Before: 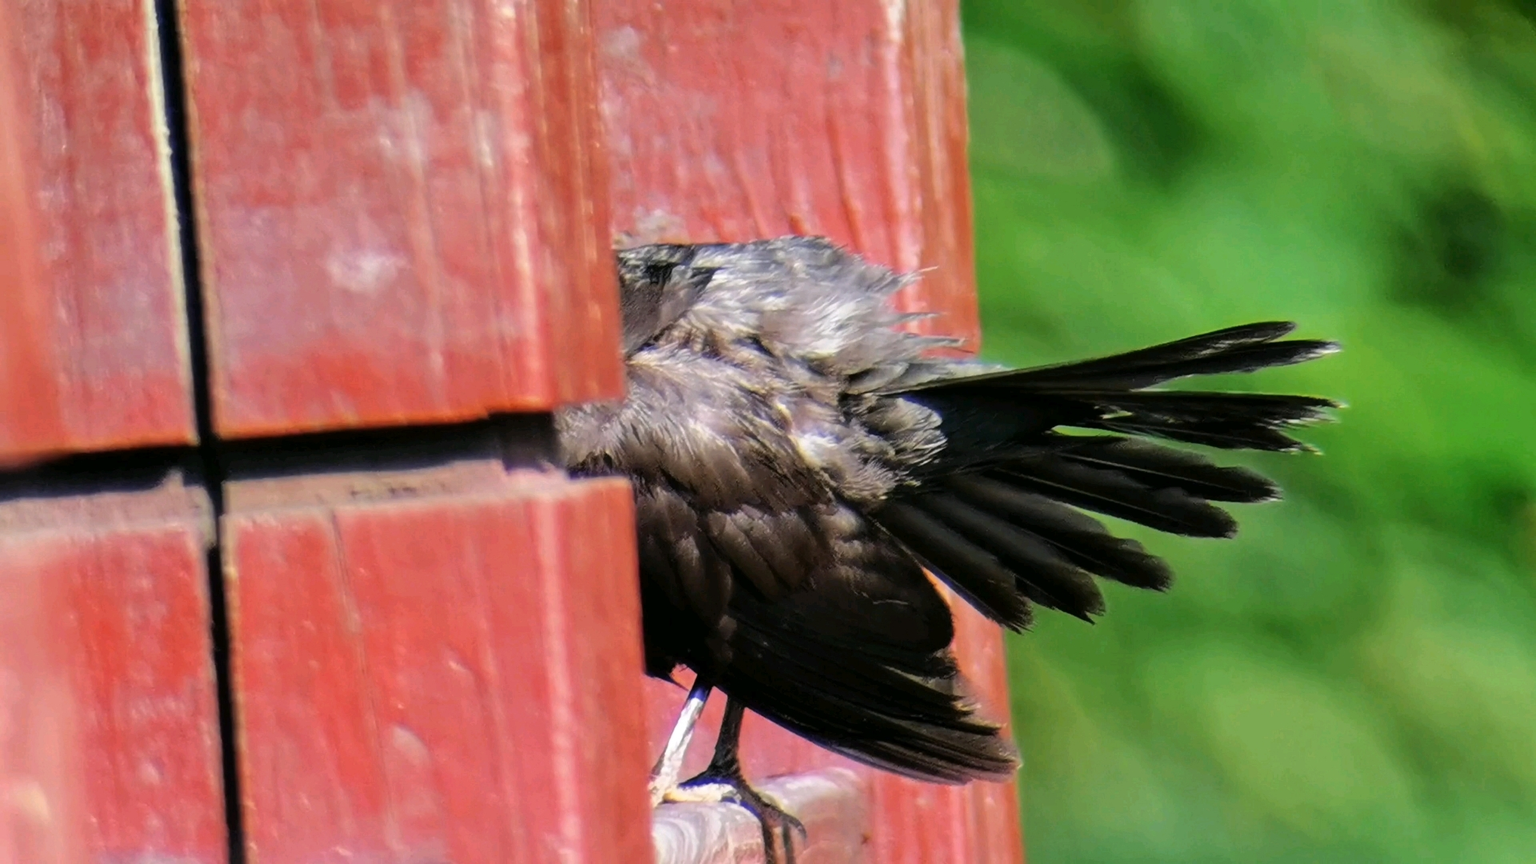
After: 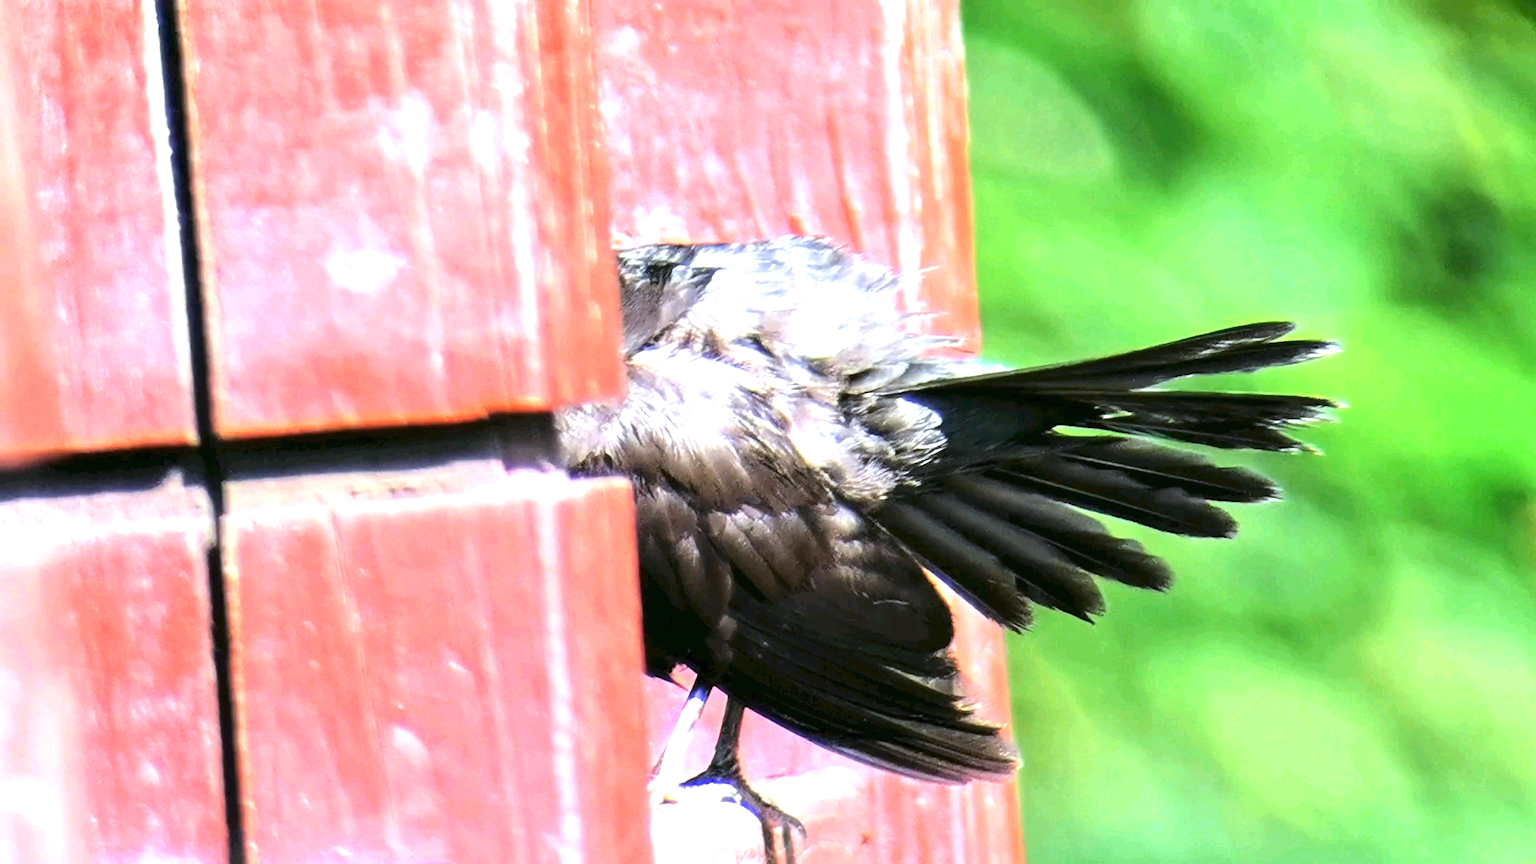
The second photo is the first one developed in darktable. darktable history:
white balance: red 0.924, blue 1.095
exposure: black level correction 0, exposure 1.625 EV, compensate exposure bias true, compensate highlight preservation false
